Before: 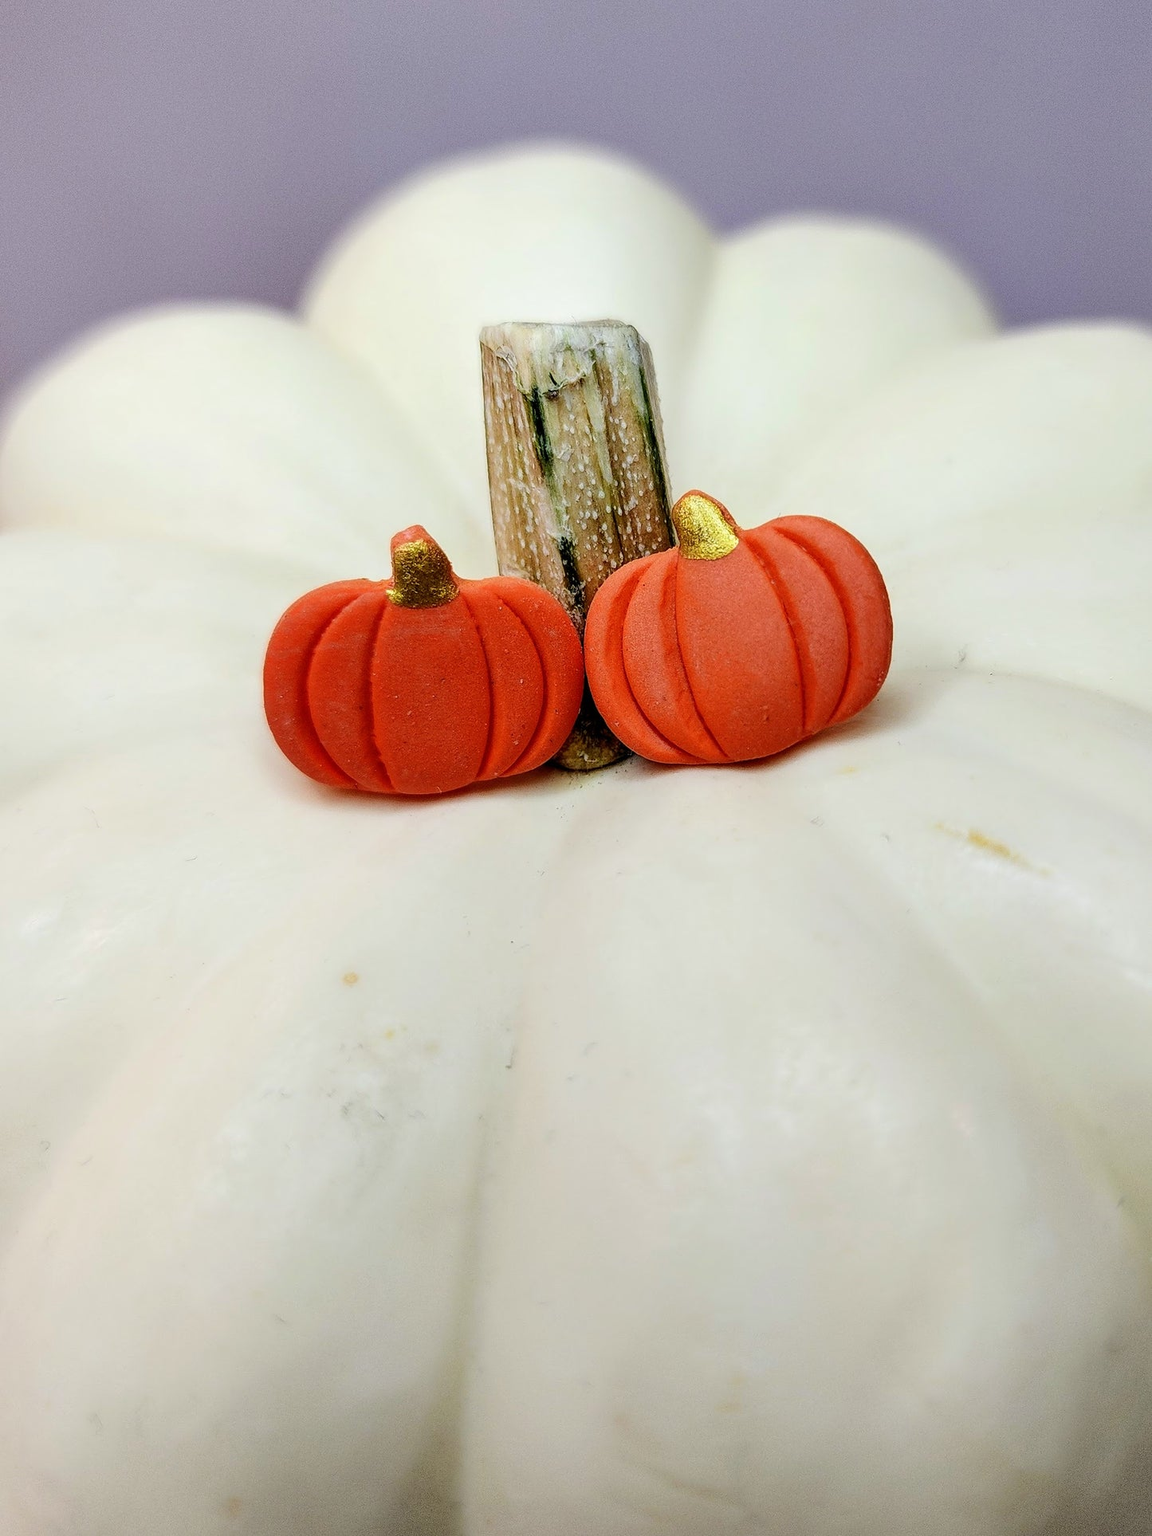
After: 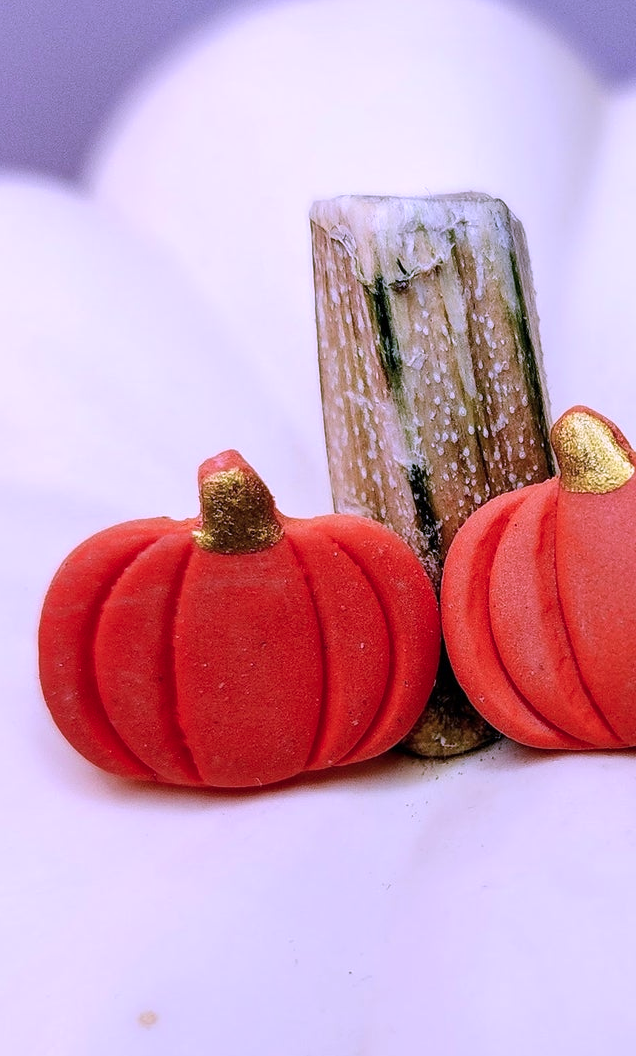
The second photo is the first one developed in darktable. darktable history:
color correction: highlights a* 15.46, highlights b* -20.56
crop: left 20.248%, top 10.86%, right 35.675%, bottom 34.321%
white balance: red 0.967, blue 1.119, emerald 0.756
